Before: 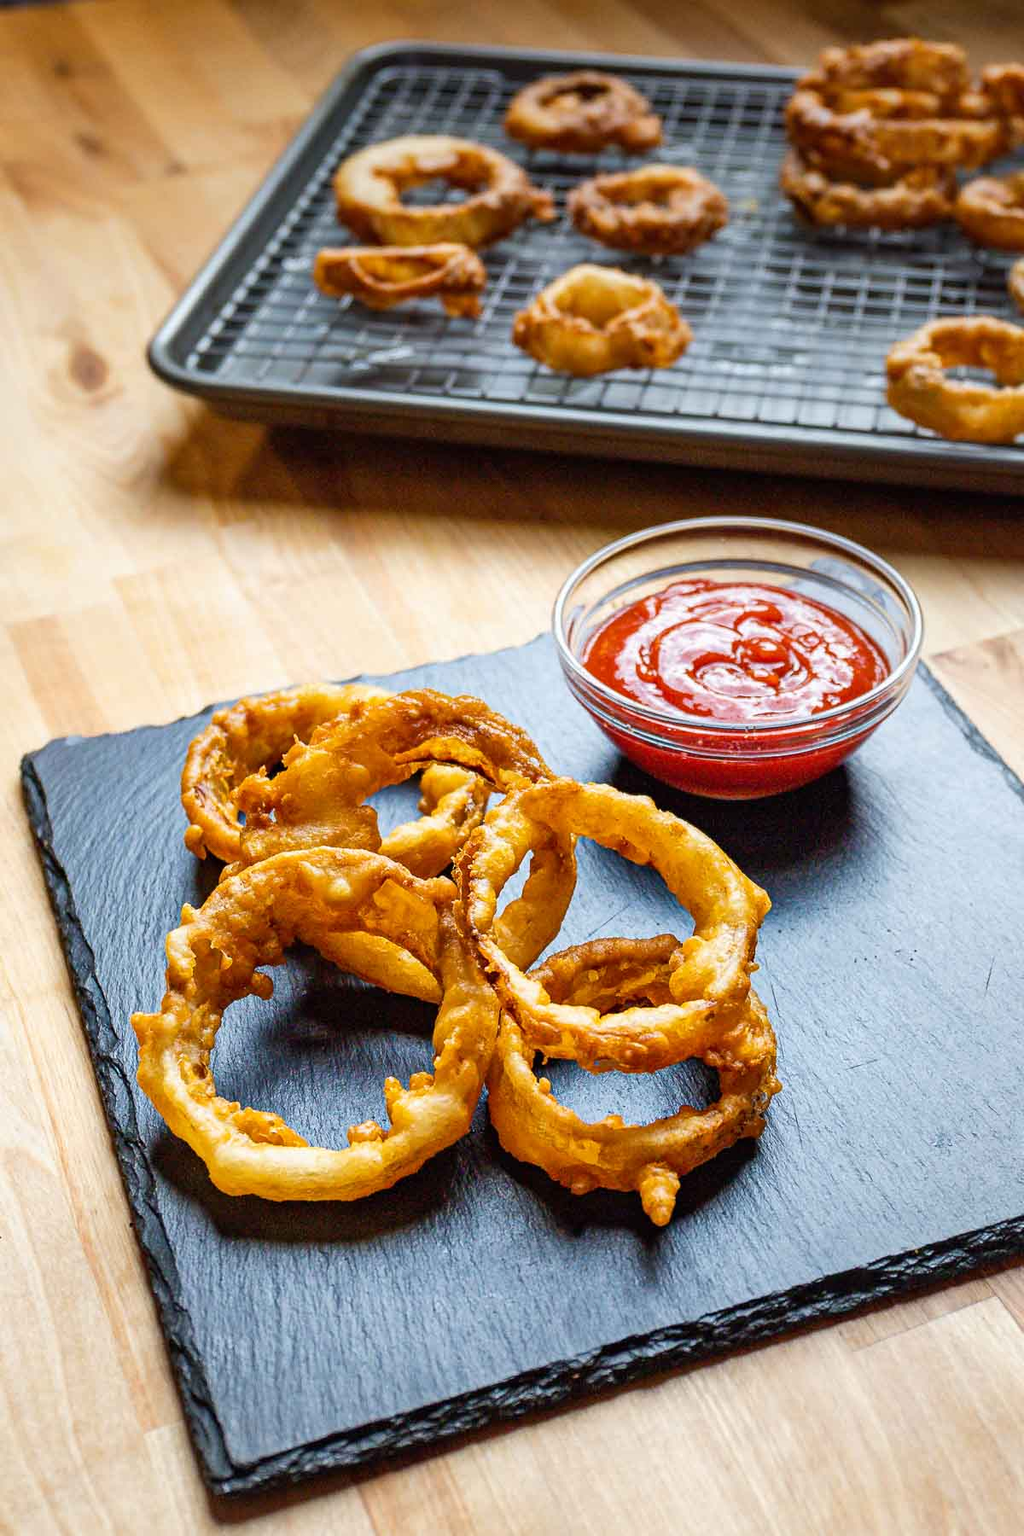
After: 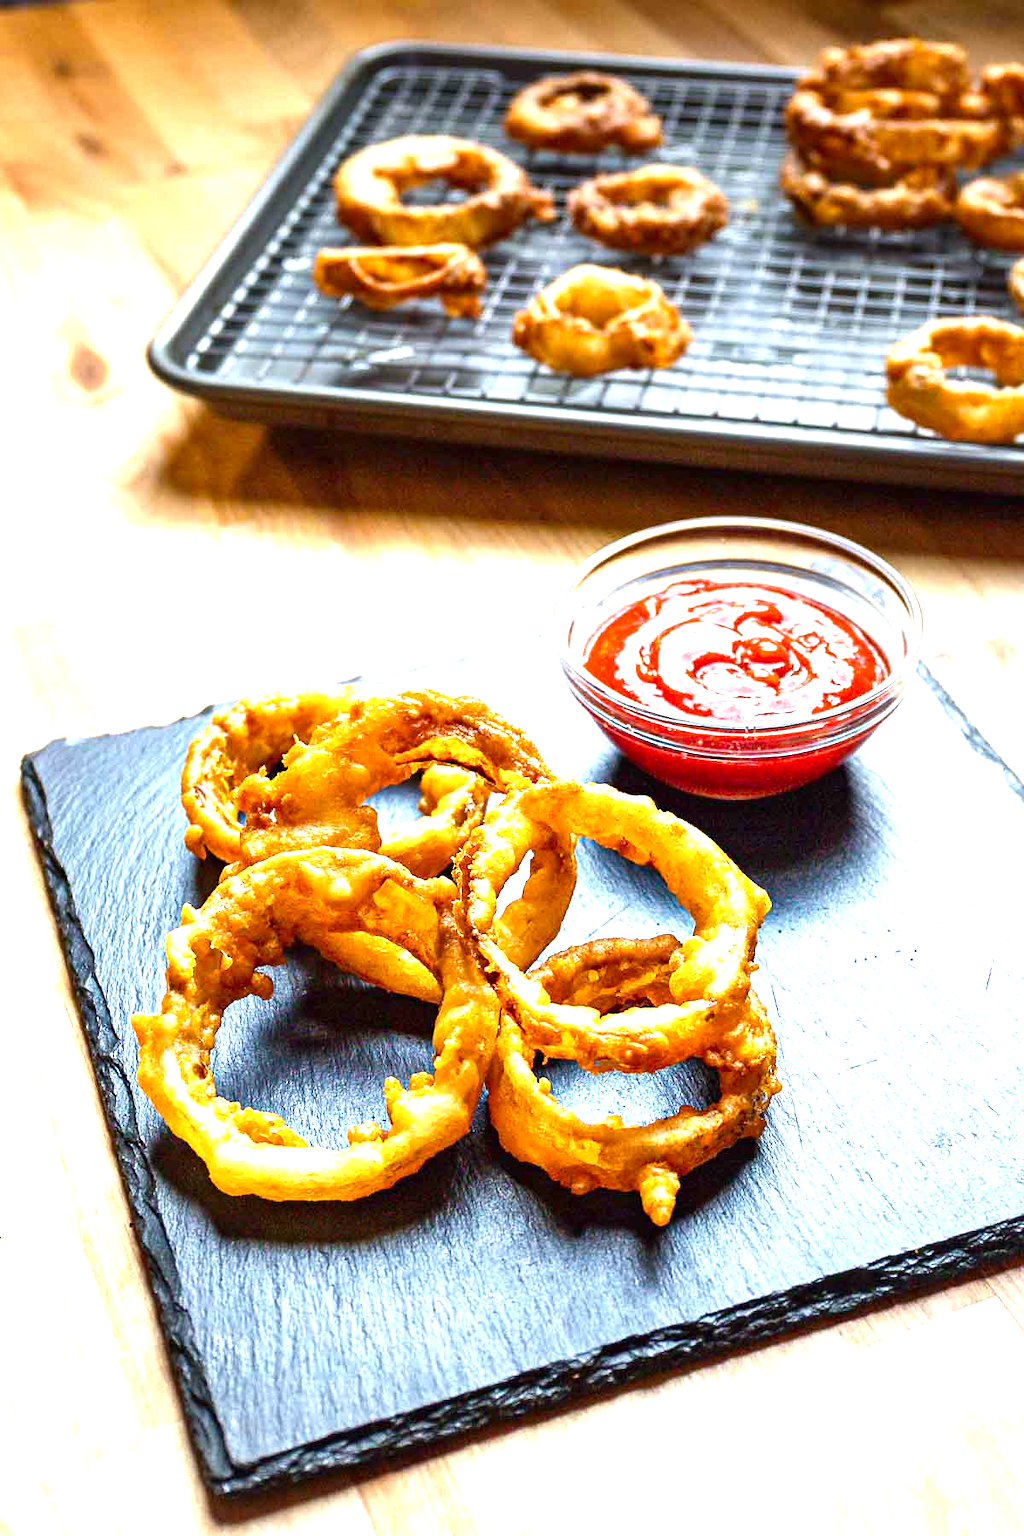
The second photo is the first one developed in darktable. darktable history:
exposure: black level correction 0, exposure 1.199 EV, compensate highlight preservation false
contrast brightness saturation: brightness -0.095
